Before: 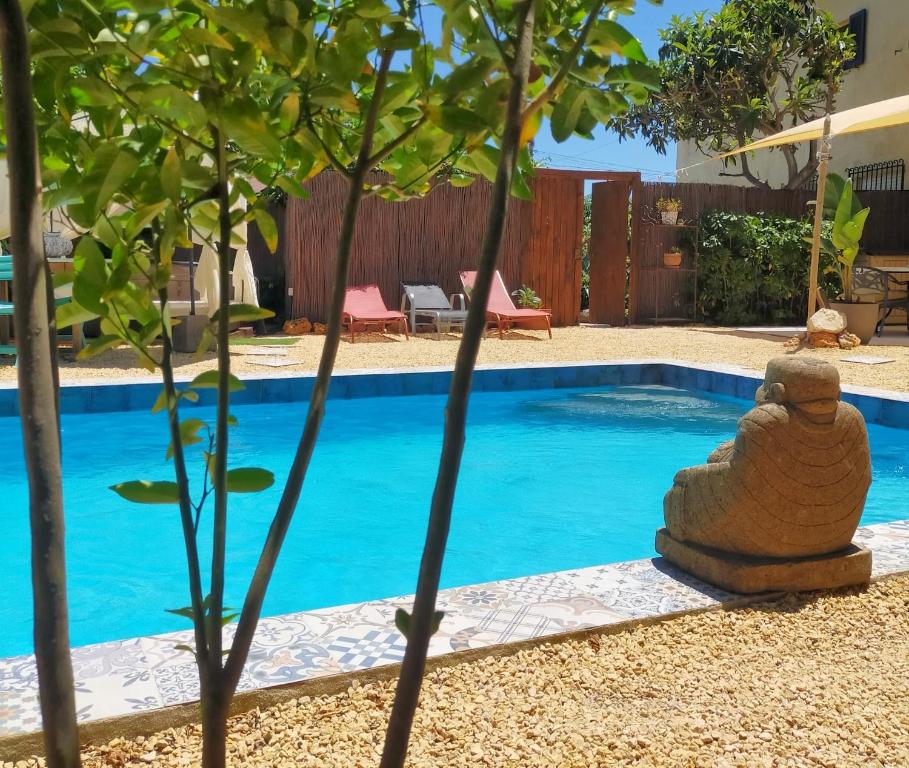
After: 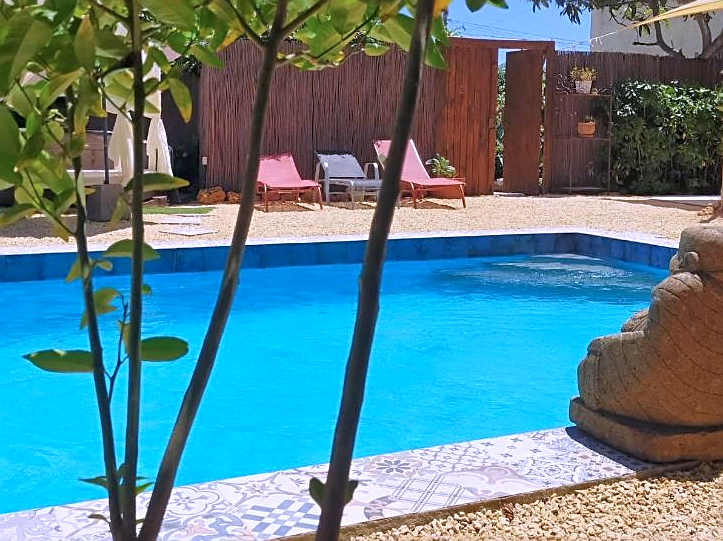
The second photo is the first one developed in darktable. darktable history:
color calibration: illuminant custom, x 0.367, y 0.392, temperature 4440.07 K, saturation algorithm version 1 (2020)
crop: left 9.548%, top 17.119%, right 10.87%, bottom 12.324%
sharpen: amount 0.592
